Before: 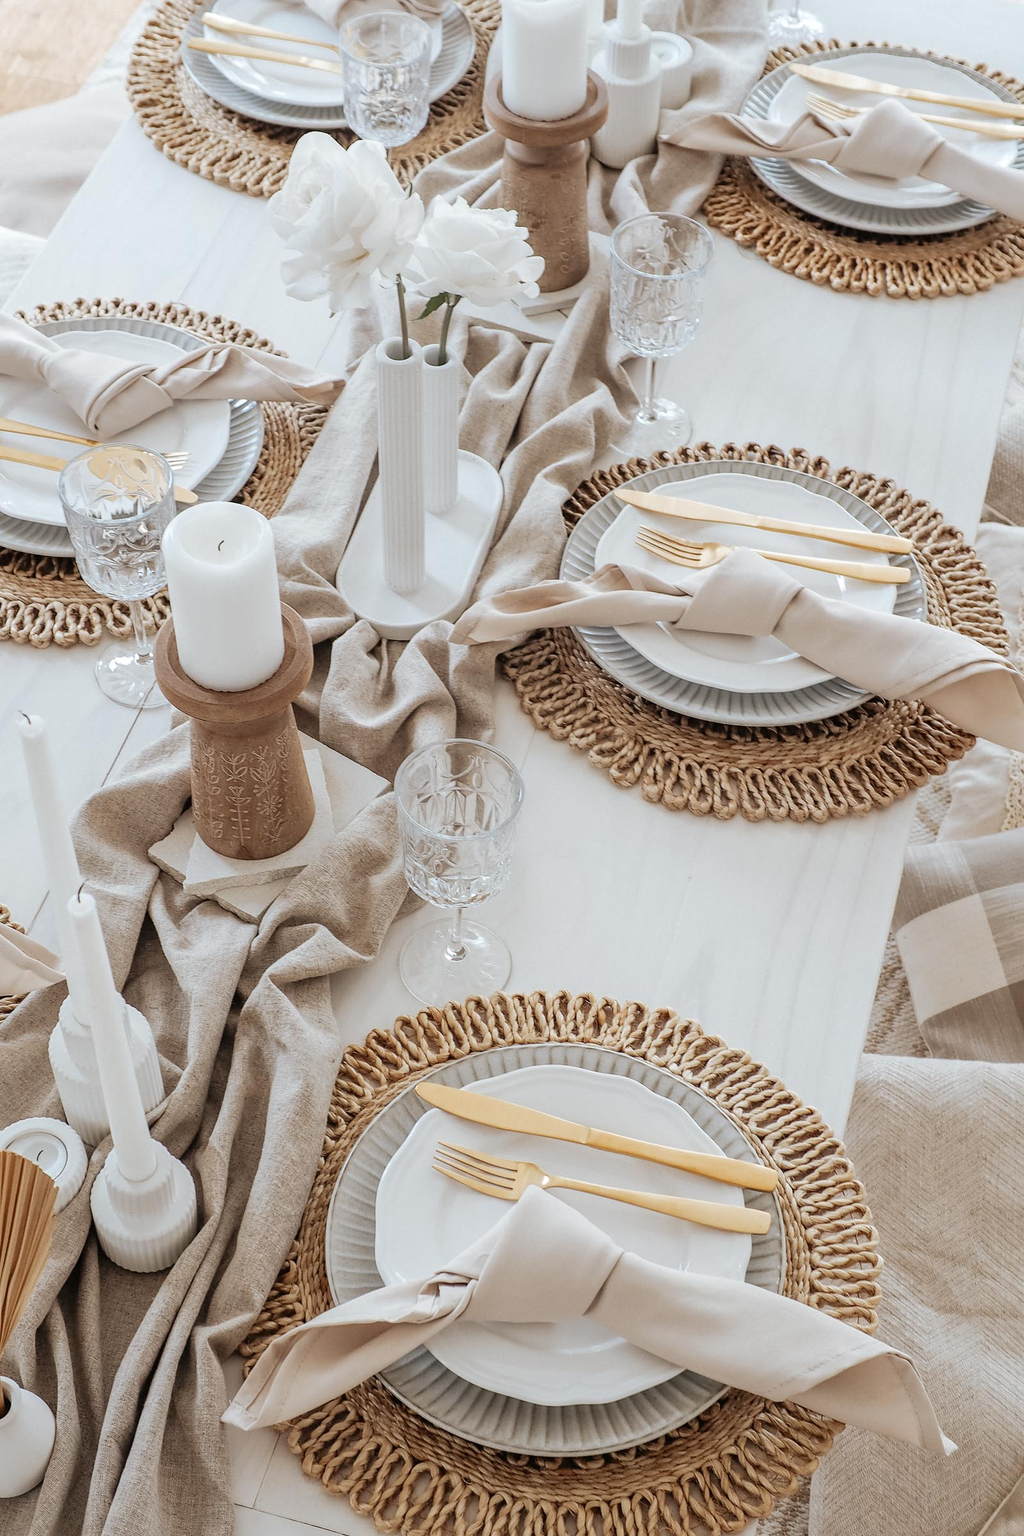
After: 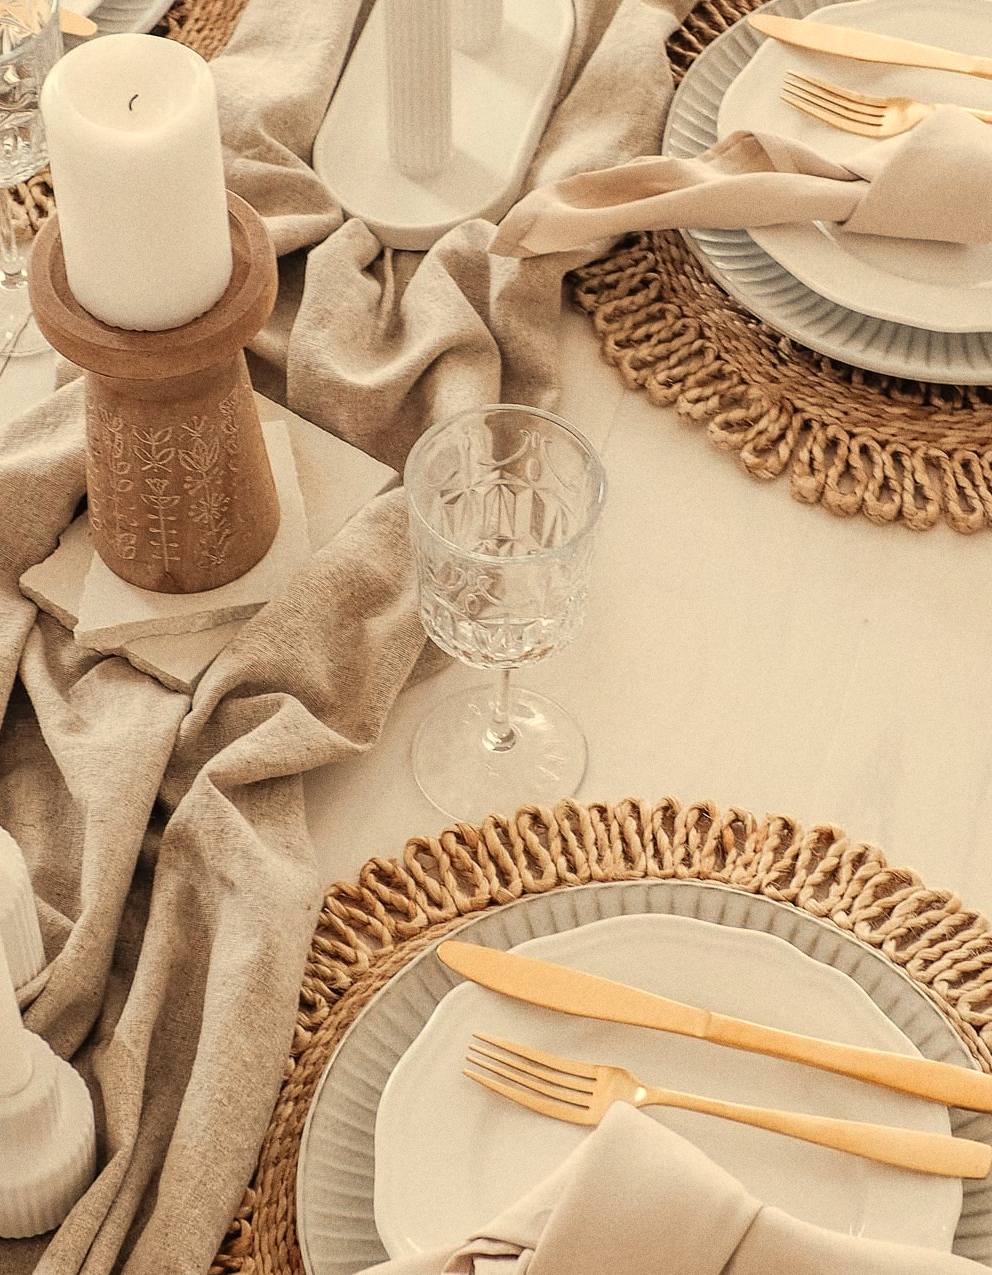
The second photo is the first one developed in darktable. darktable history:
crop: left 13.312%, top 31.28%, right 24.627%, bottom 15.582%
white balance: red 1.123, blue 0.83
grain: coarseness 8.68 ISO, strength 31.94%
